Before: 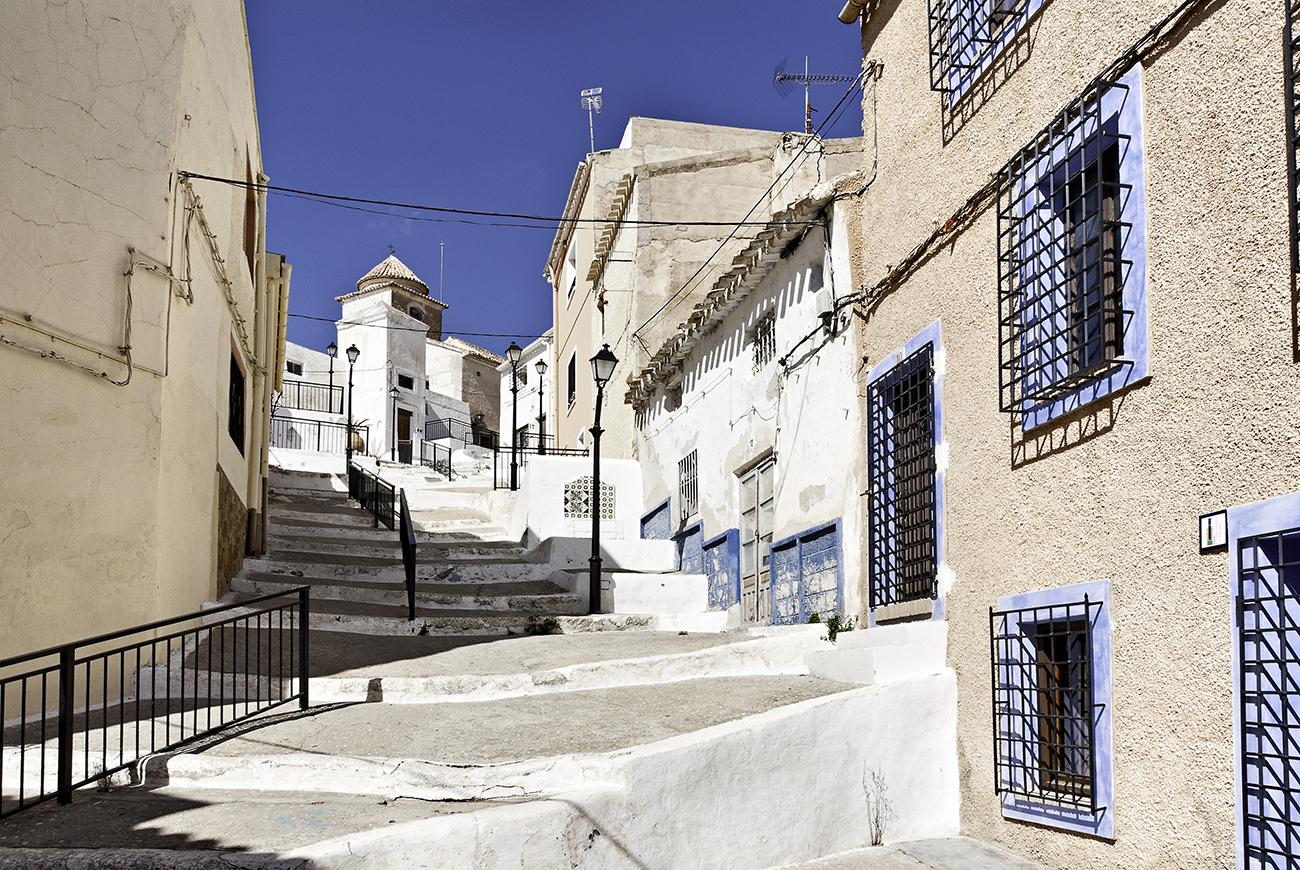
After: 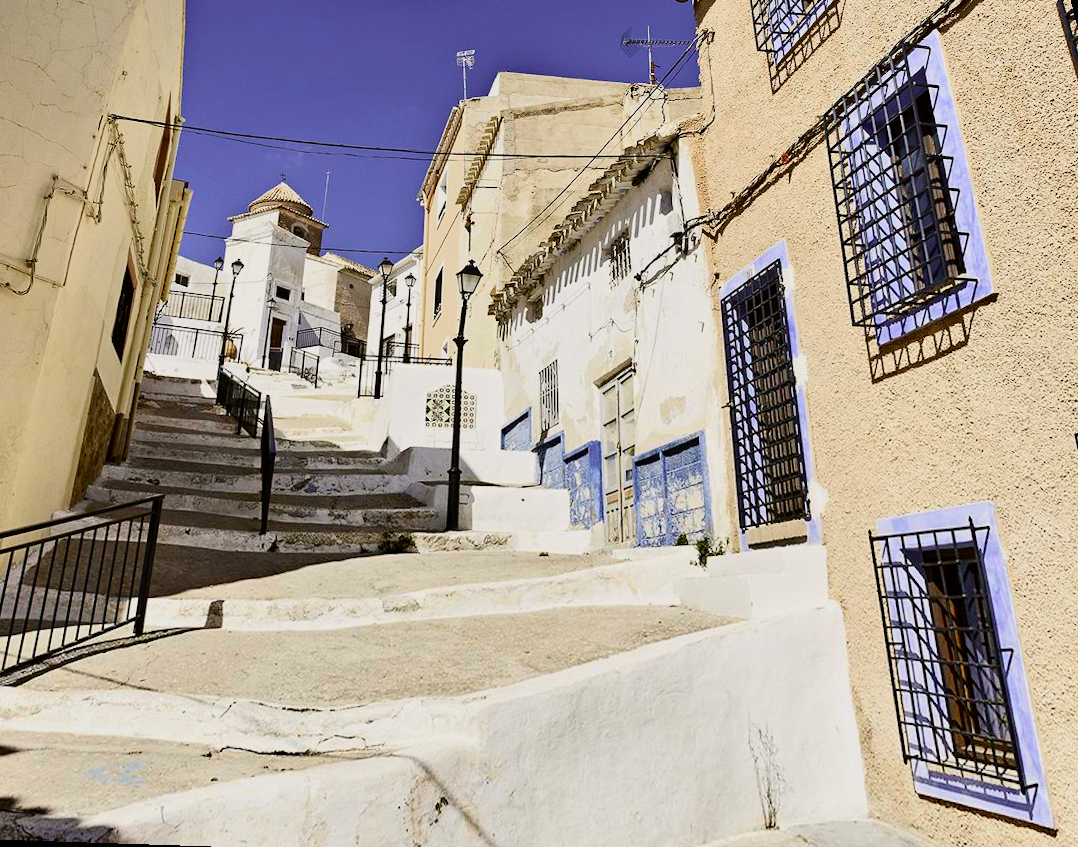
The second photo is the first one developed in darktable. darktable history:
color balance rgb: perceptual saturation grading › global saturation 25%, global vibrance 20%
tone curve: curves: ch0 [(0, 0) (0.091, 0.066) (0.184, 0.16) (0.491, 0.519) (0.748, 0.765) (1, 0.919)]; ch1 [(0, 0) (0.179, 0.173) (0.322, 0.32) (0.424, 0.424) (0.502, 0.504) (0.56, 0.578) (0.631, 0.675) (0.777, 0.806) (1, 1)]; ch2 [(0, 0) (0.434, 0.447) (0.483, 0.487) (0.547, 0.573) (0.676, 0.673) (1, 1)], color space Lab, independent channels, preserve colors none
rotate and perspective: rotation 0.72°, lens shift (vertical) -0.352, lens shift (horizontal) -0.051, crop left 0.152, crop right 0.859, crop top 0.019, crop bottom 0.964
